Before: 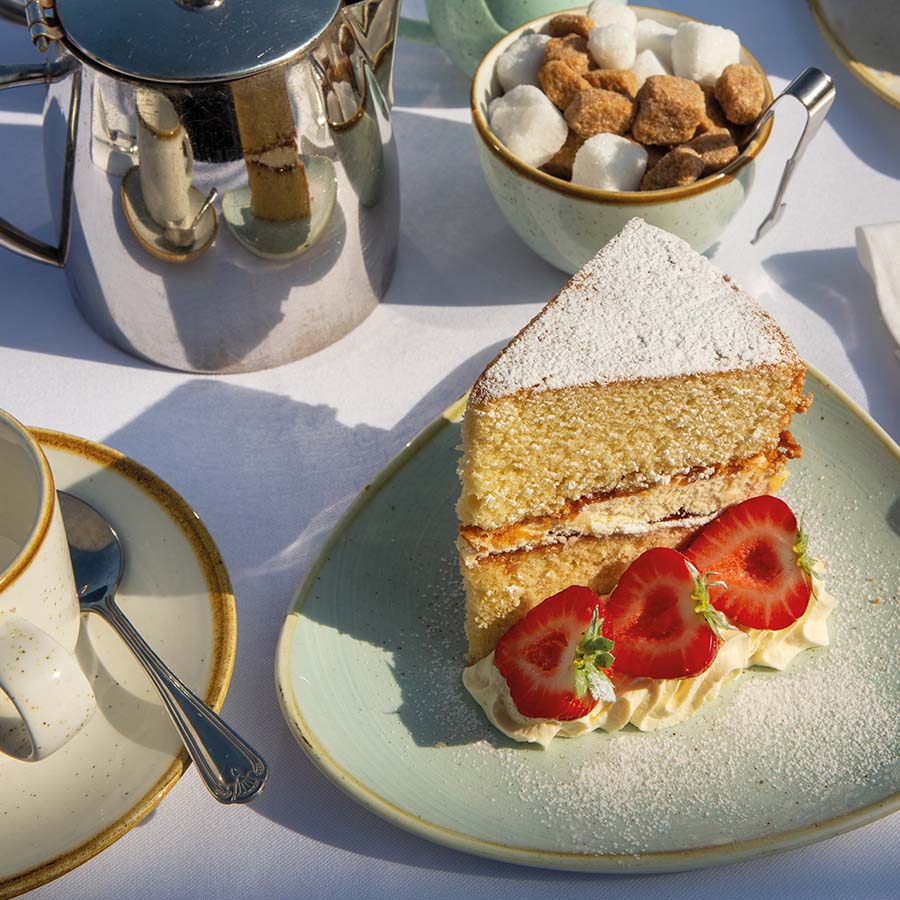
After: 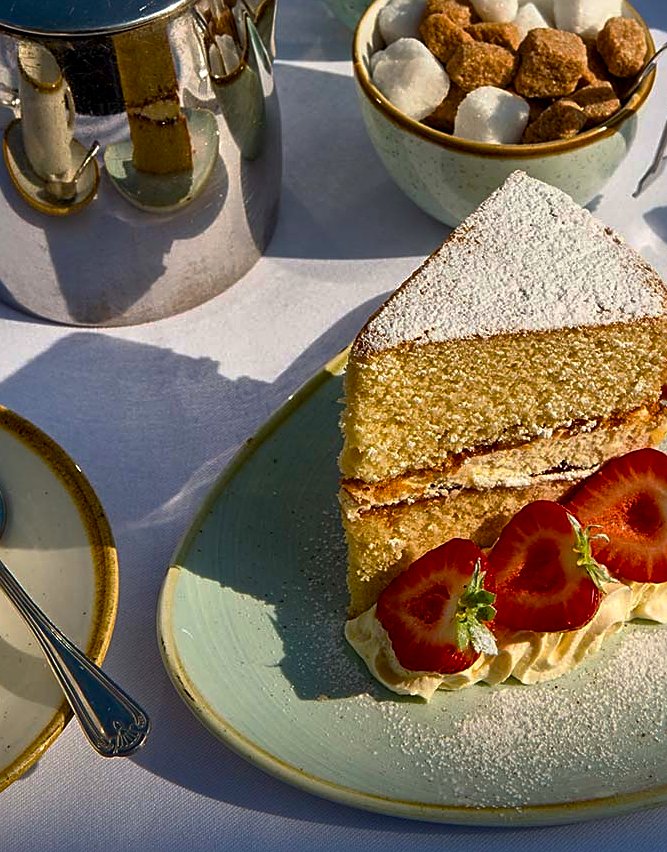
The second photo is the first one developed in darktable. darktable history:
sharpen: on, module defaults
local contrast: mode bilateral grid, contrast 28, coarseness 16, detail 115%, midtone range 0.2
color balance rgb: linear chroma grading › global chroma 15.133%, perceptual saturation grading › global saturation 20%, perceptual saturation grading › highlights -25.594%, perceptual saturation grading › shadows 49.292%
contrast brightness saturation: contrast 0.144
base curve: curves: ch0 [(0, 0) (0.595, 0.418) (1, 1)], preserve colors none
crop and rotate: left 13.176%, top 5.307%, right 12.616%
